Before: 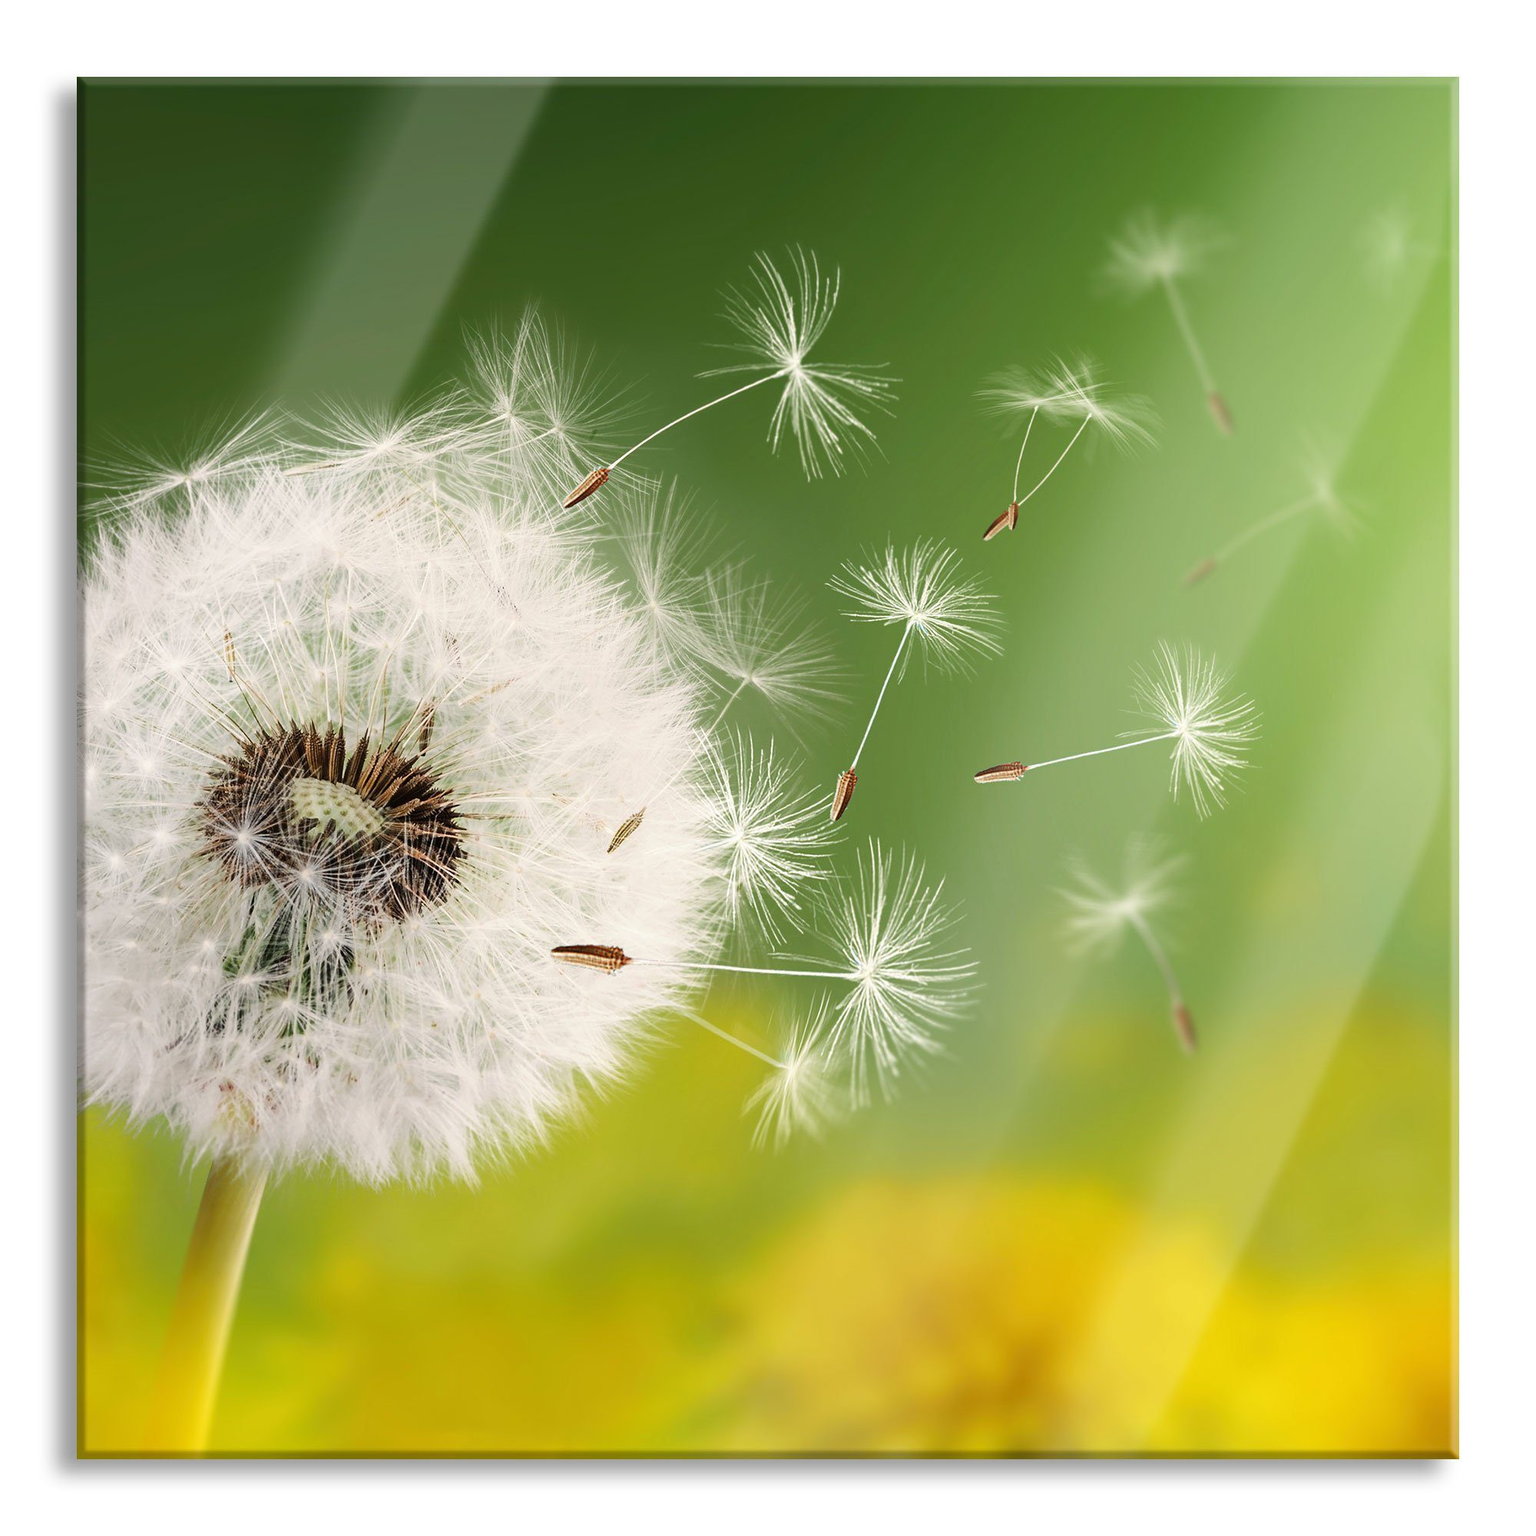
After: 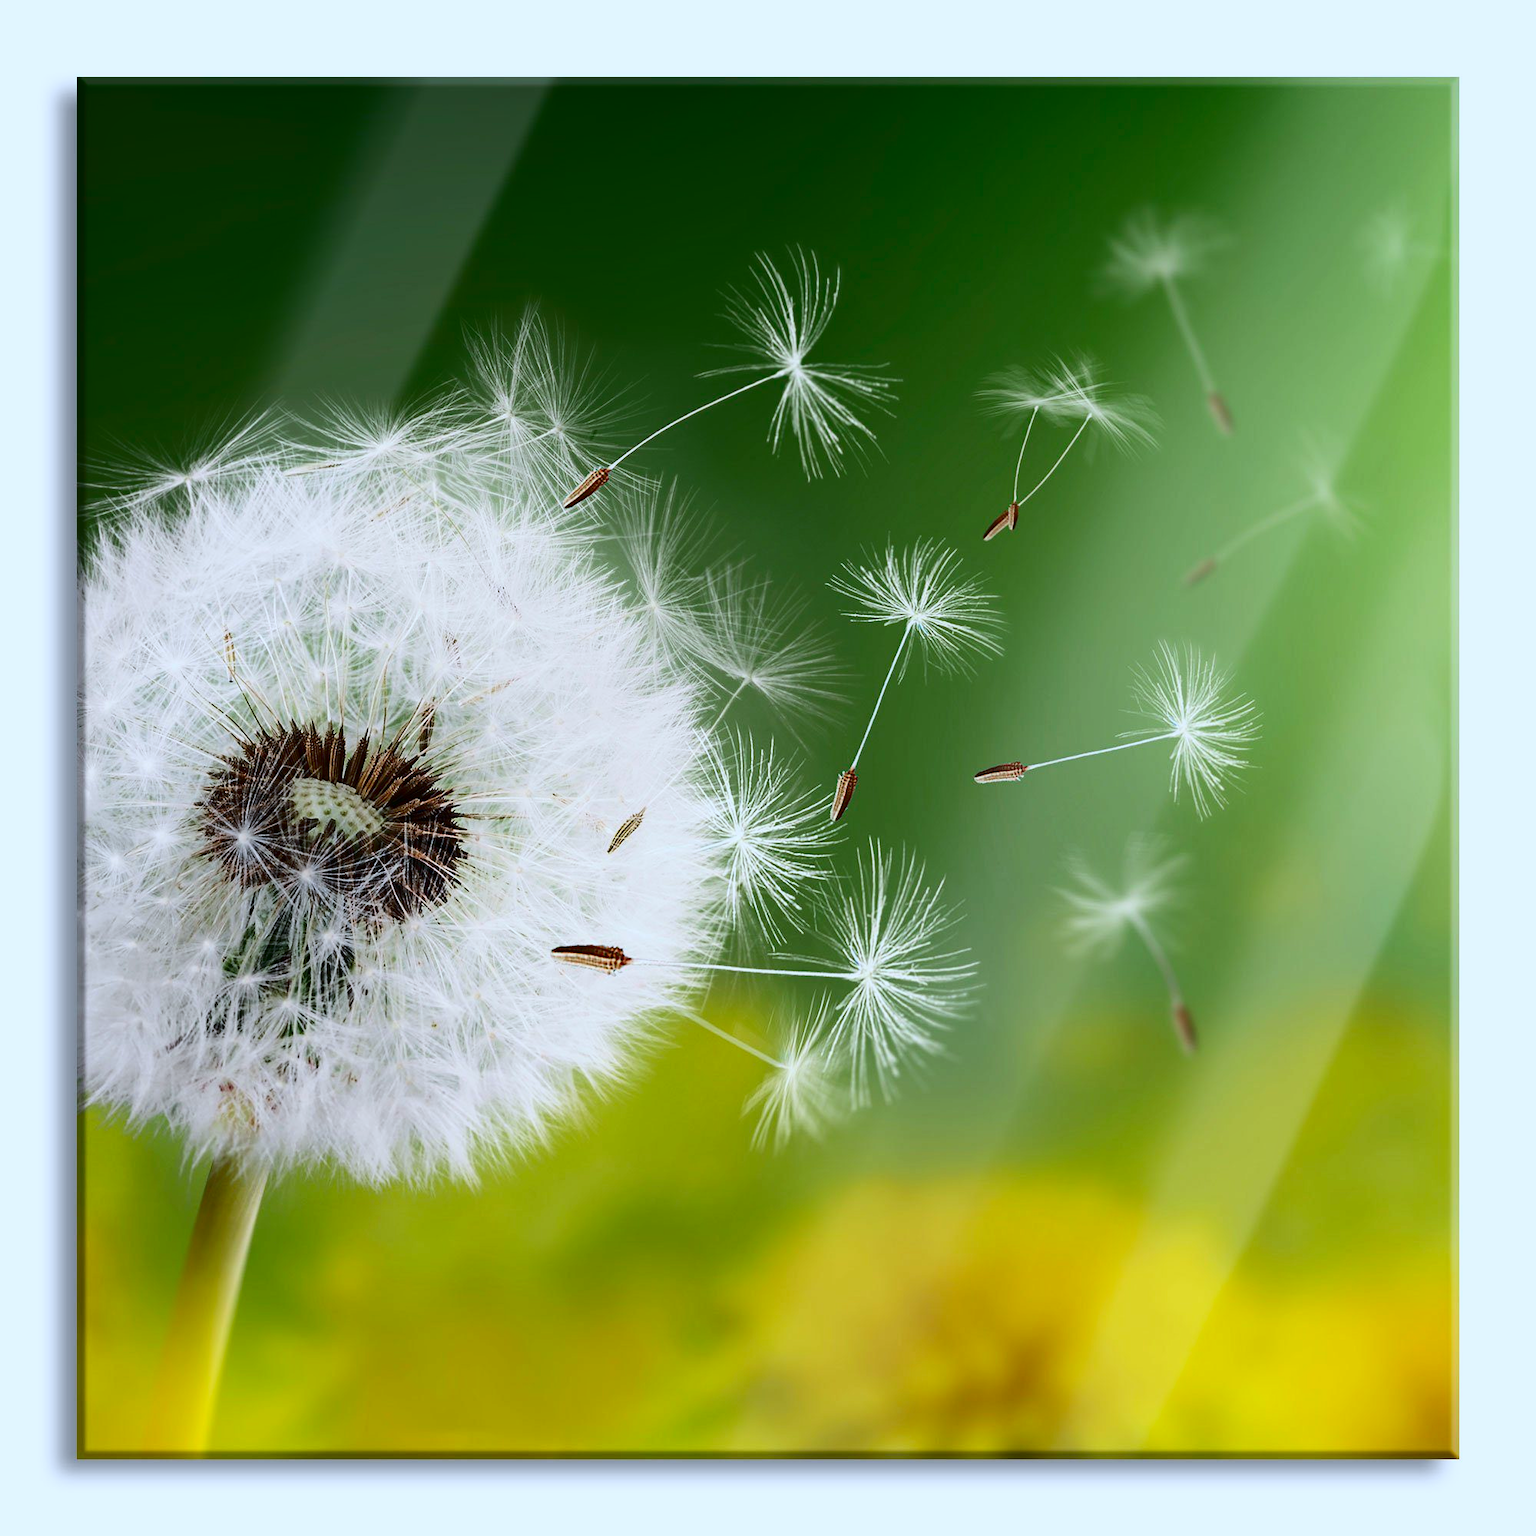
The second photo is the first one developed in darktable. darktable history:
color calibration: x 0.37, y 0.382, temperature 4302.47 K
tone equalizer: -8 EV 0.262 EV, -7 EV 0.412 EV, -6 EV 0.422 EV, -5 EV 0.268 EV, -3 EV -0.259 EV, -2 EV -0.405 EV, -1 EV -0.398 EV, +0 EV -0.224 EV
contrast brightness saturation: contrast 0.209, brightness -0.102, saturation 0.212
